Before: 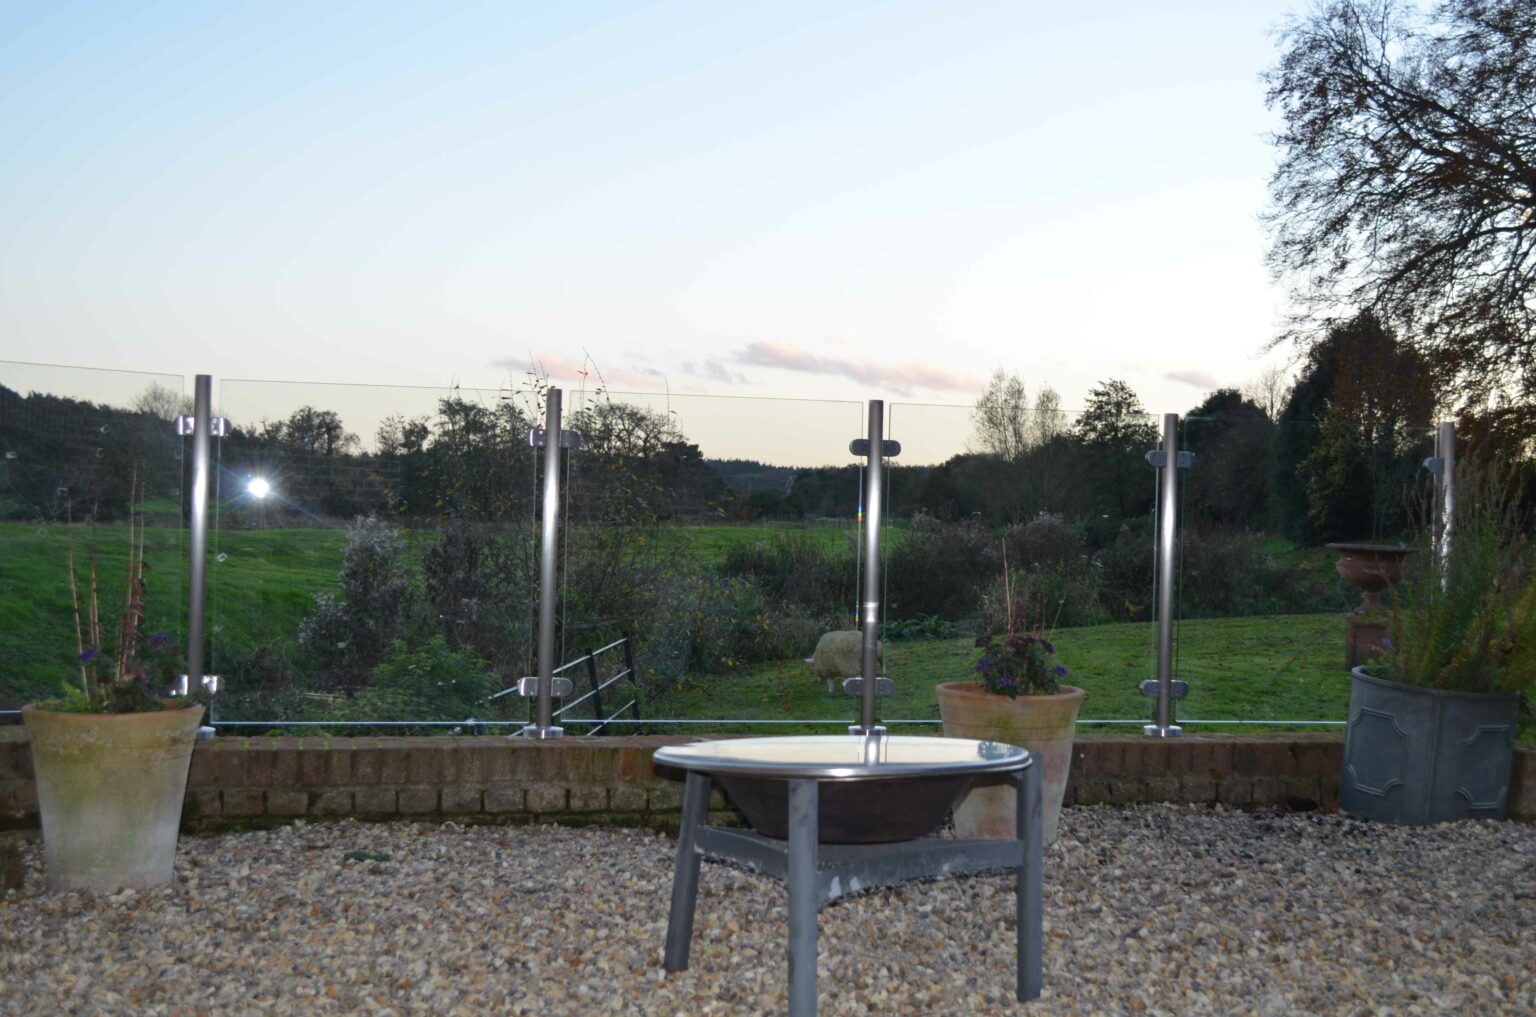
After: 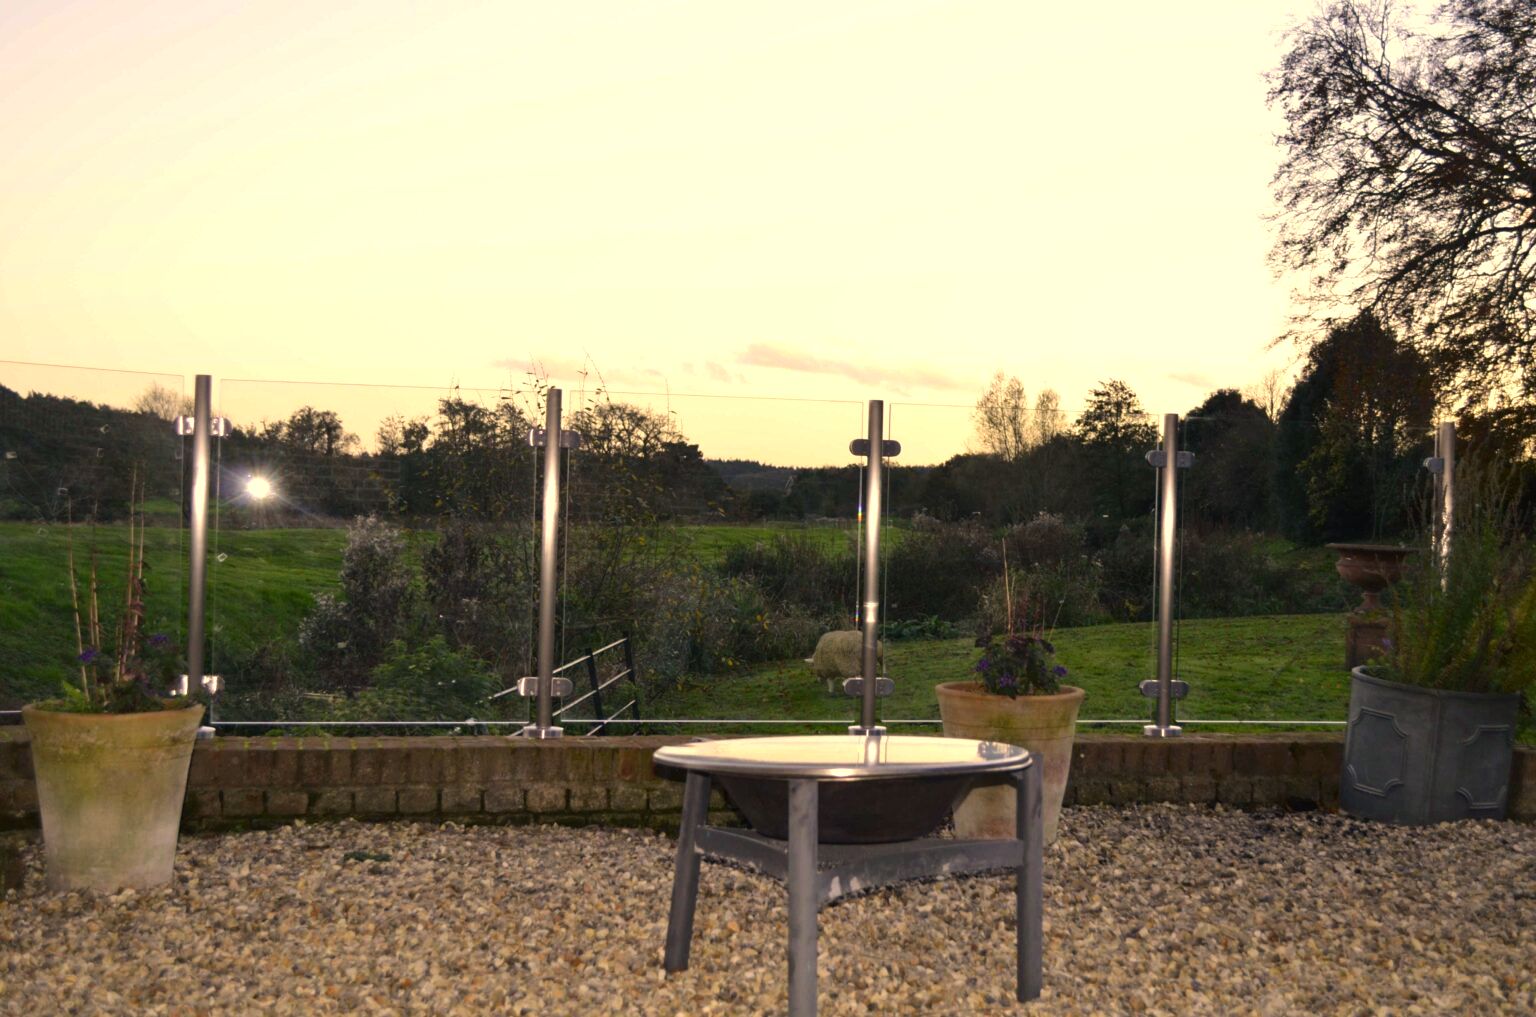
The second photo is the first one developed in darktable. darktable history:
color correction: highlights a* 15, highlights b* 31.55
tone equalizer: -8 EV -0.417 EV, -7 EV -0.389 EV, -6 EV -0.333 EV, -5 EV -0.222 EV, -3 EV 0.222 EV, -2 EV 0.333 EV, -1 EV 0.389 EV, +0 EV 0.417 EV, edges refinement/feathering 500, mask exposure compensation -1.25 EV, preserve details no
